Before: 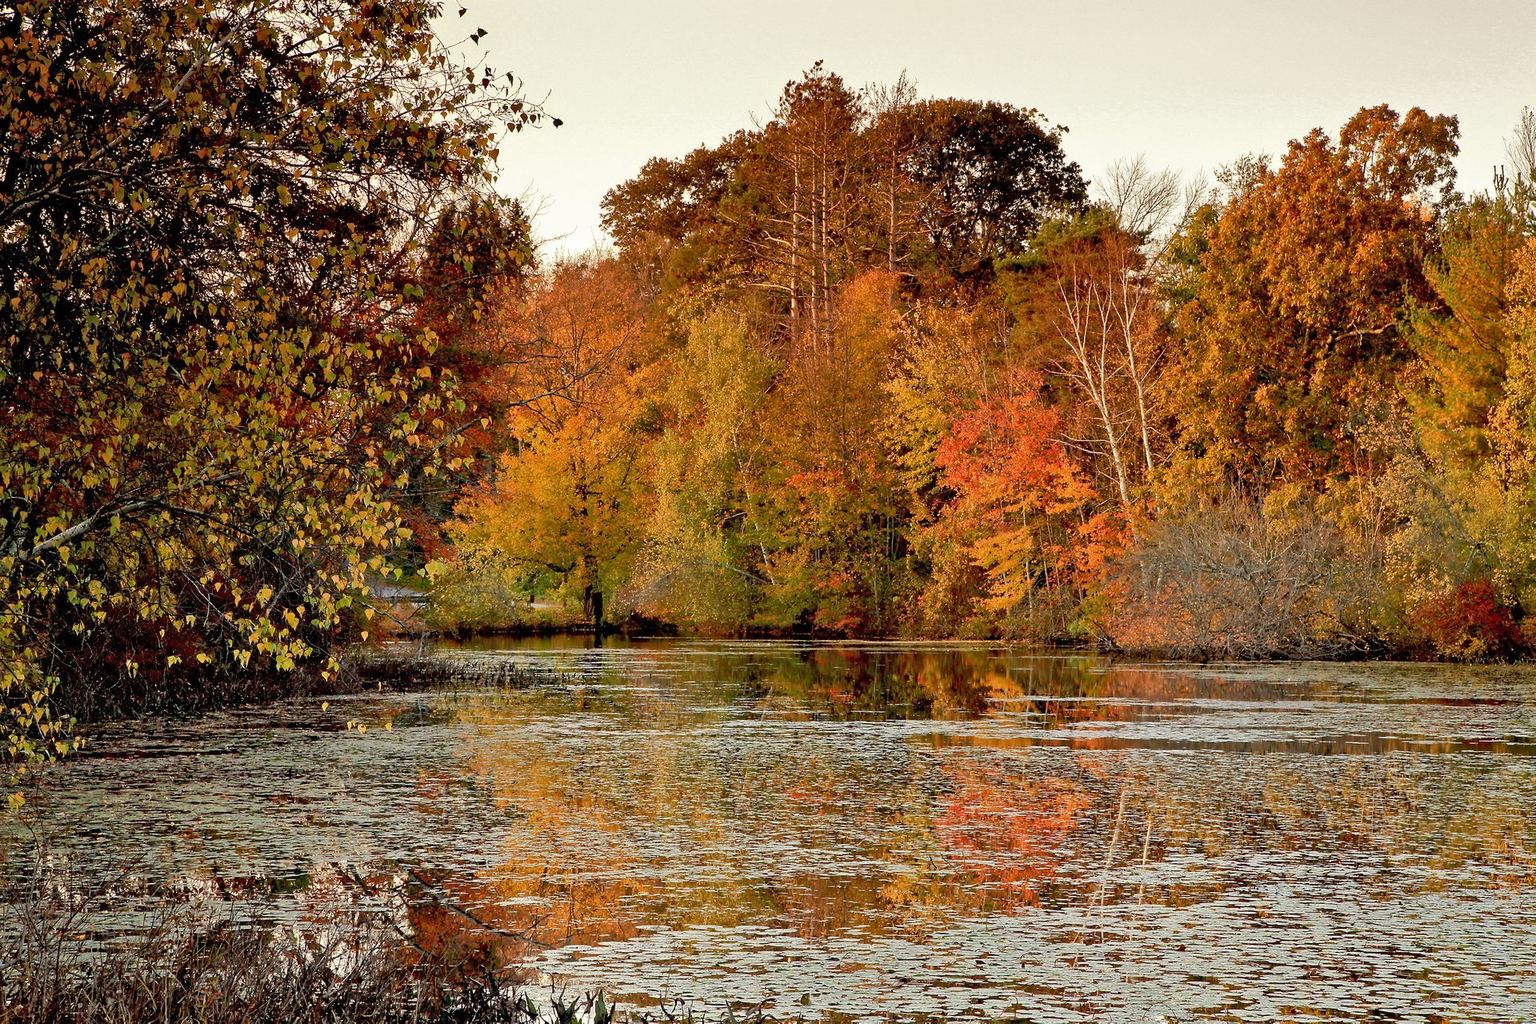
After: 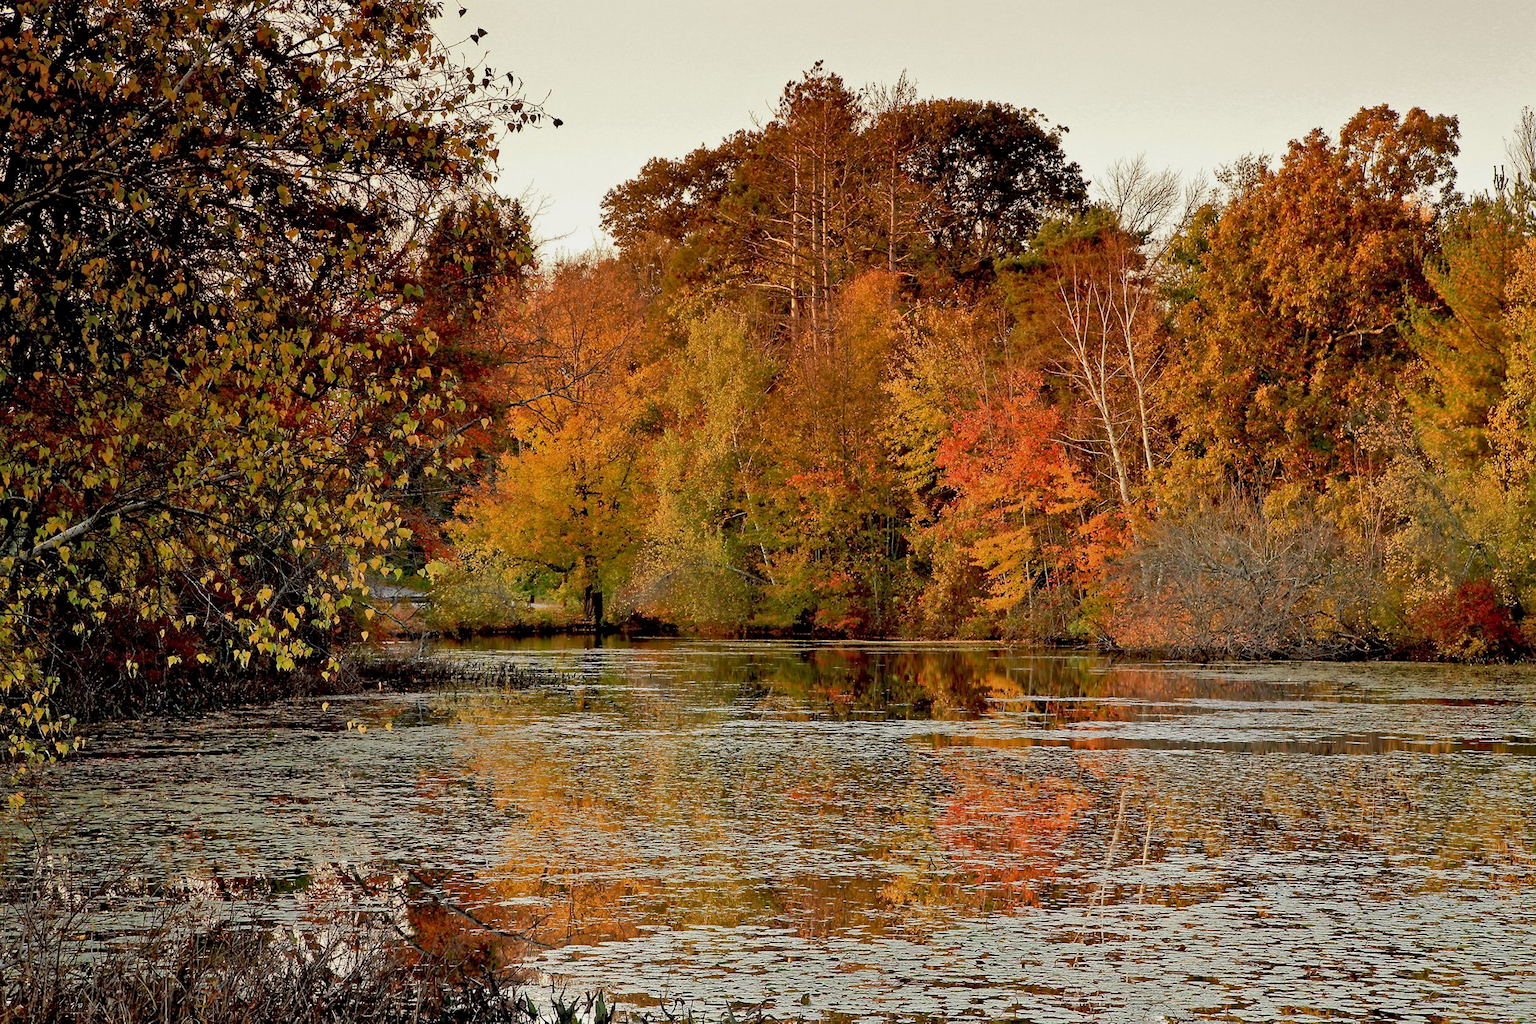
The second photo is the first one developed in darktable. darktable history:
exposure: black level correction 0.001, exposure -0.203 EV, compensate highlight preservation false
